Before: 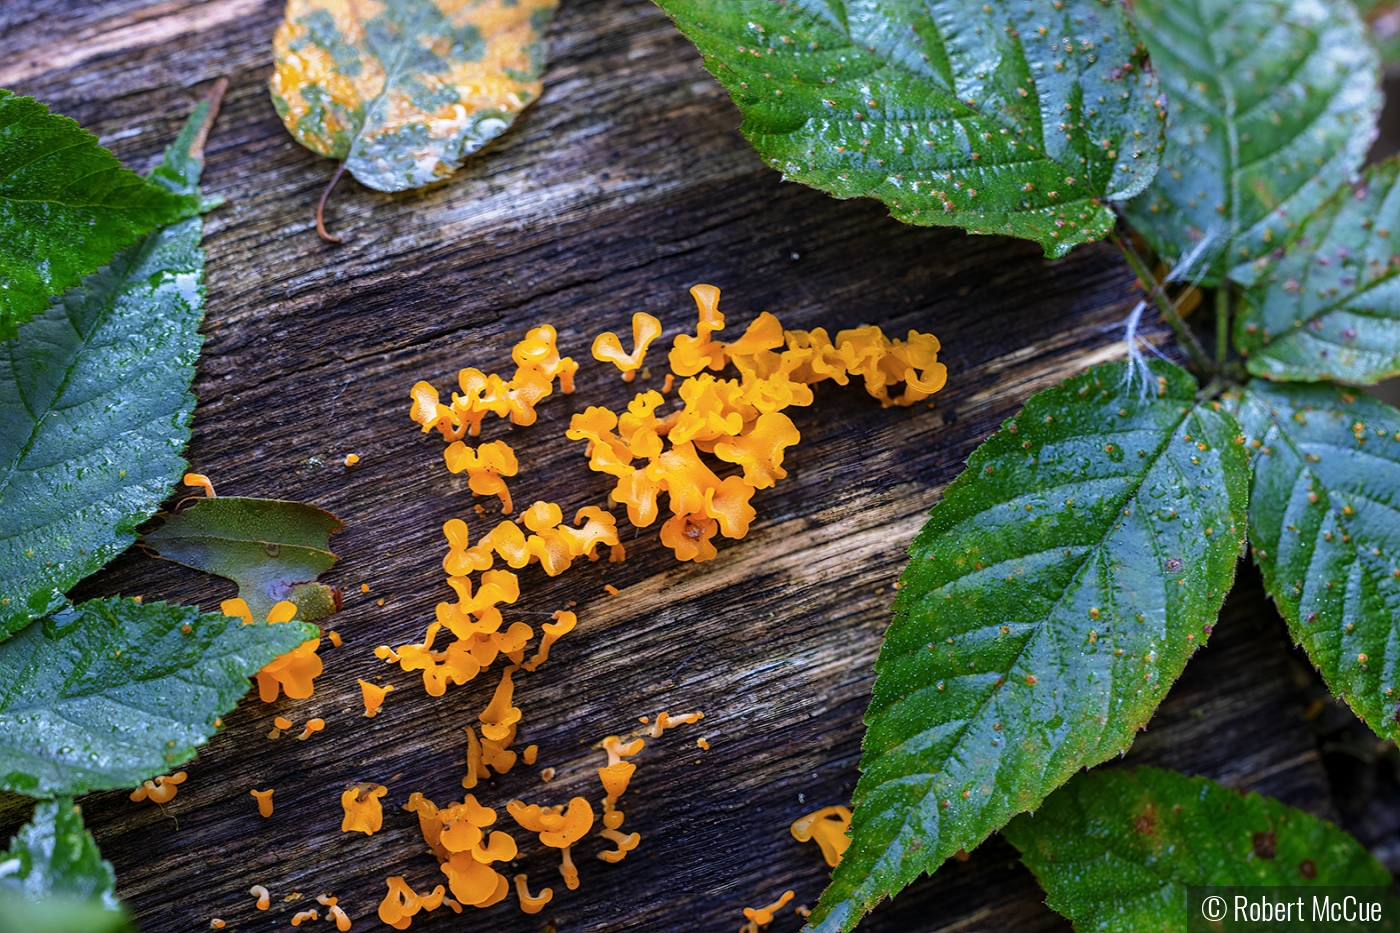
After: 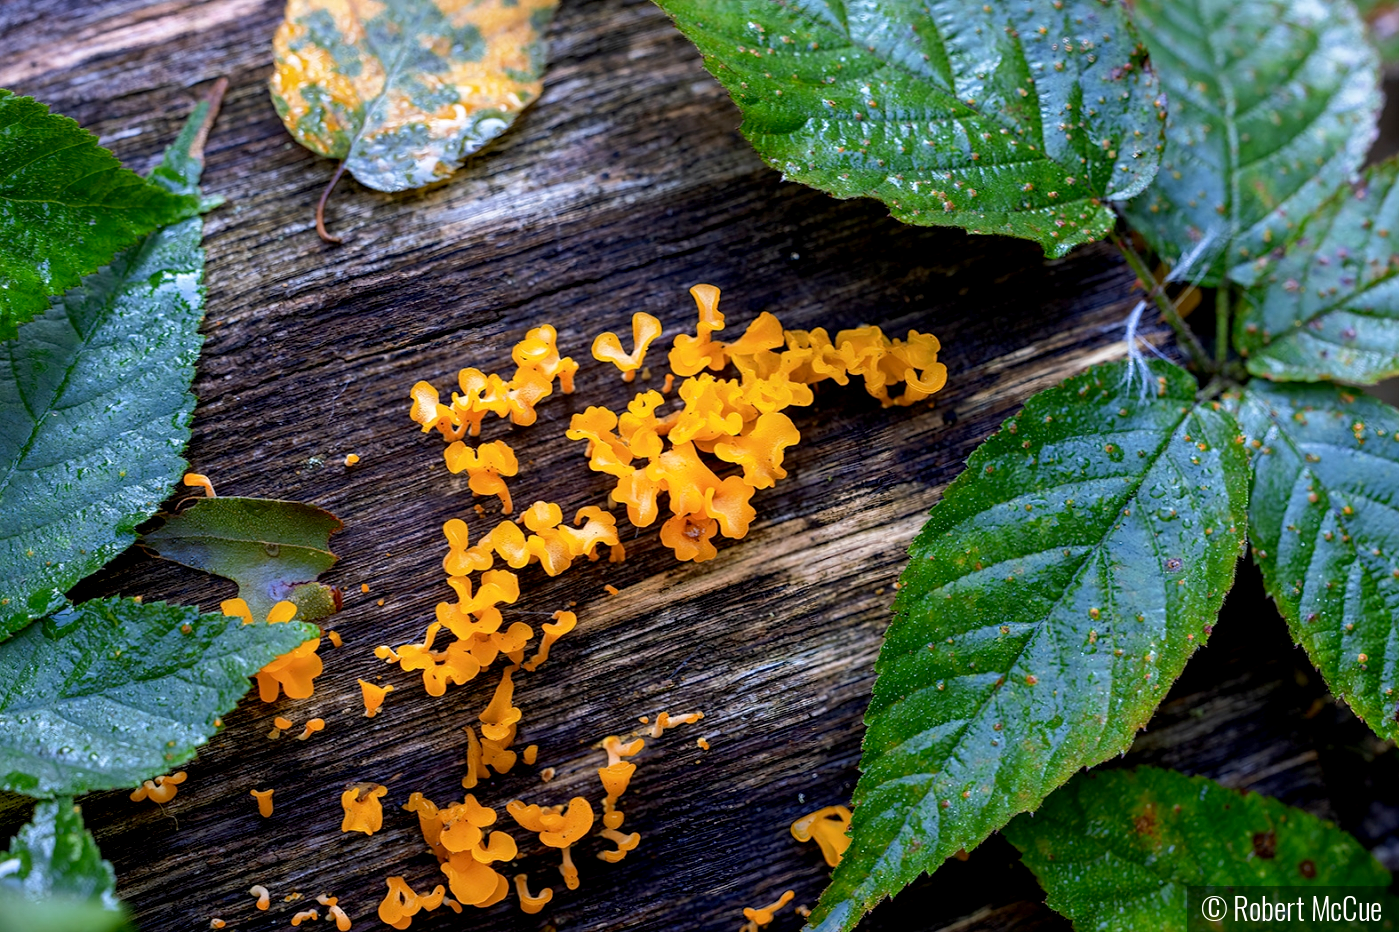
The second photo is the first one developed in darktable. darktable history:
exposure: black level correction 0.007, exposure 0.091 EV, compensate exposure bias true, compensate highlight preservation false
